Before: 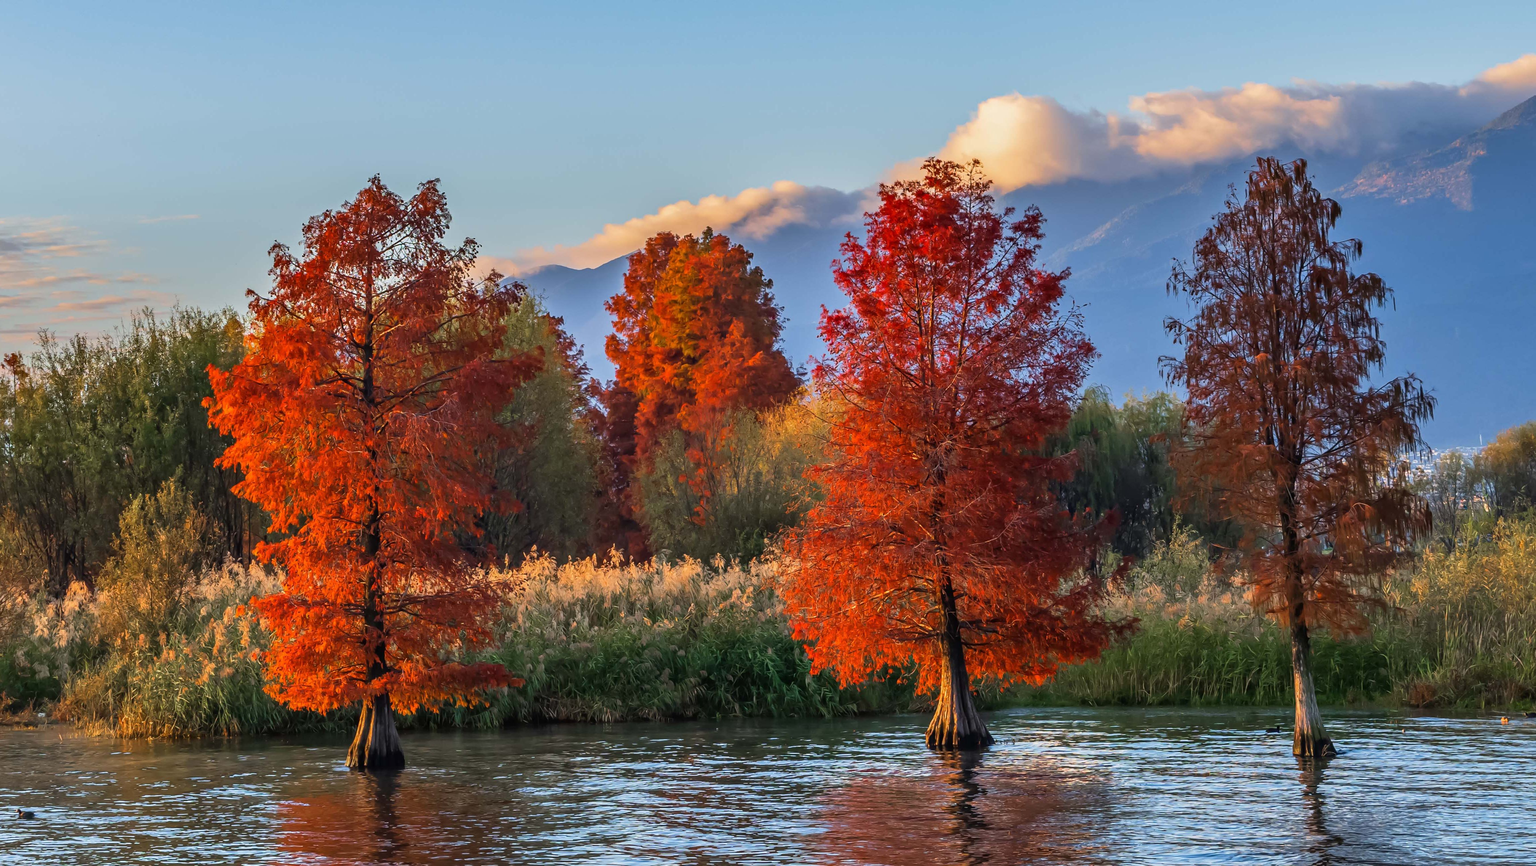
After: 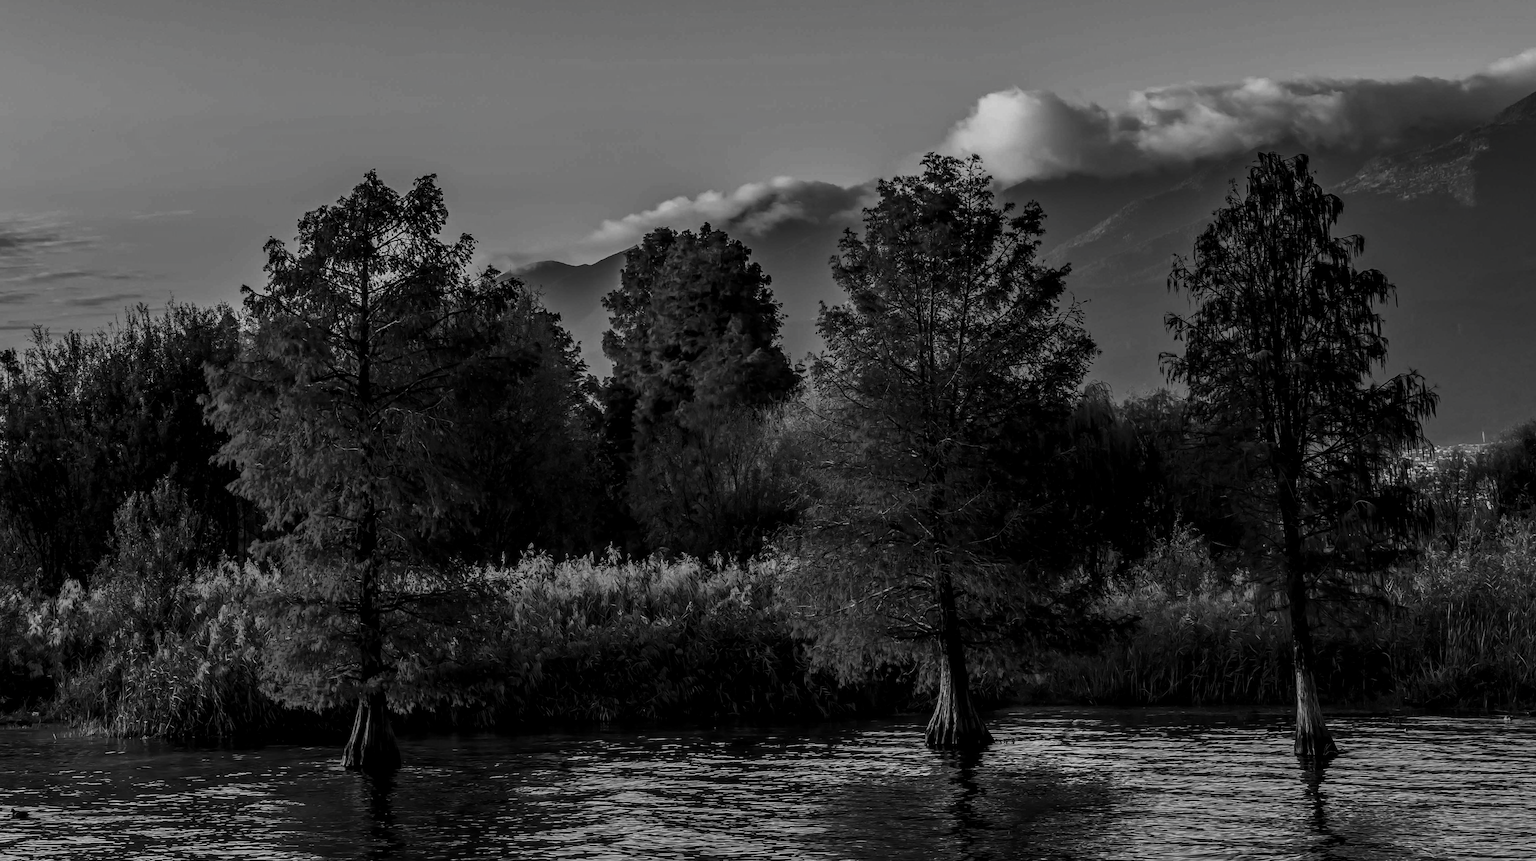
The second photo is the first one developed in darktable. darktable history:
crop: left 0.449%, top 0.697%, right 0.15%, bottom 0.376%
filmic rgb: black relative exposure -9.48 EV, white relative exposure 3.03 EV, threshold 5.95 EV, hardness 6.17, color science v6 (2022), enable highlight reconstruction true
velvia: strength 44.34%
contrast brightness saturation: contrast -0.035, brightness -0.597, saturation -0.998
local contrast: on, module defaults
